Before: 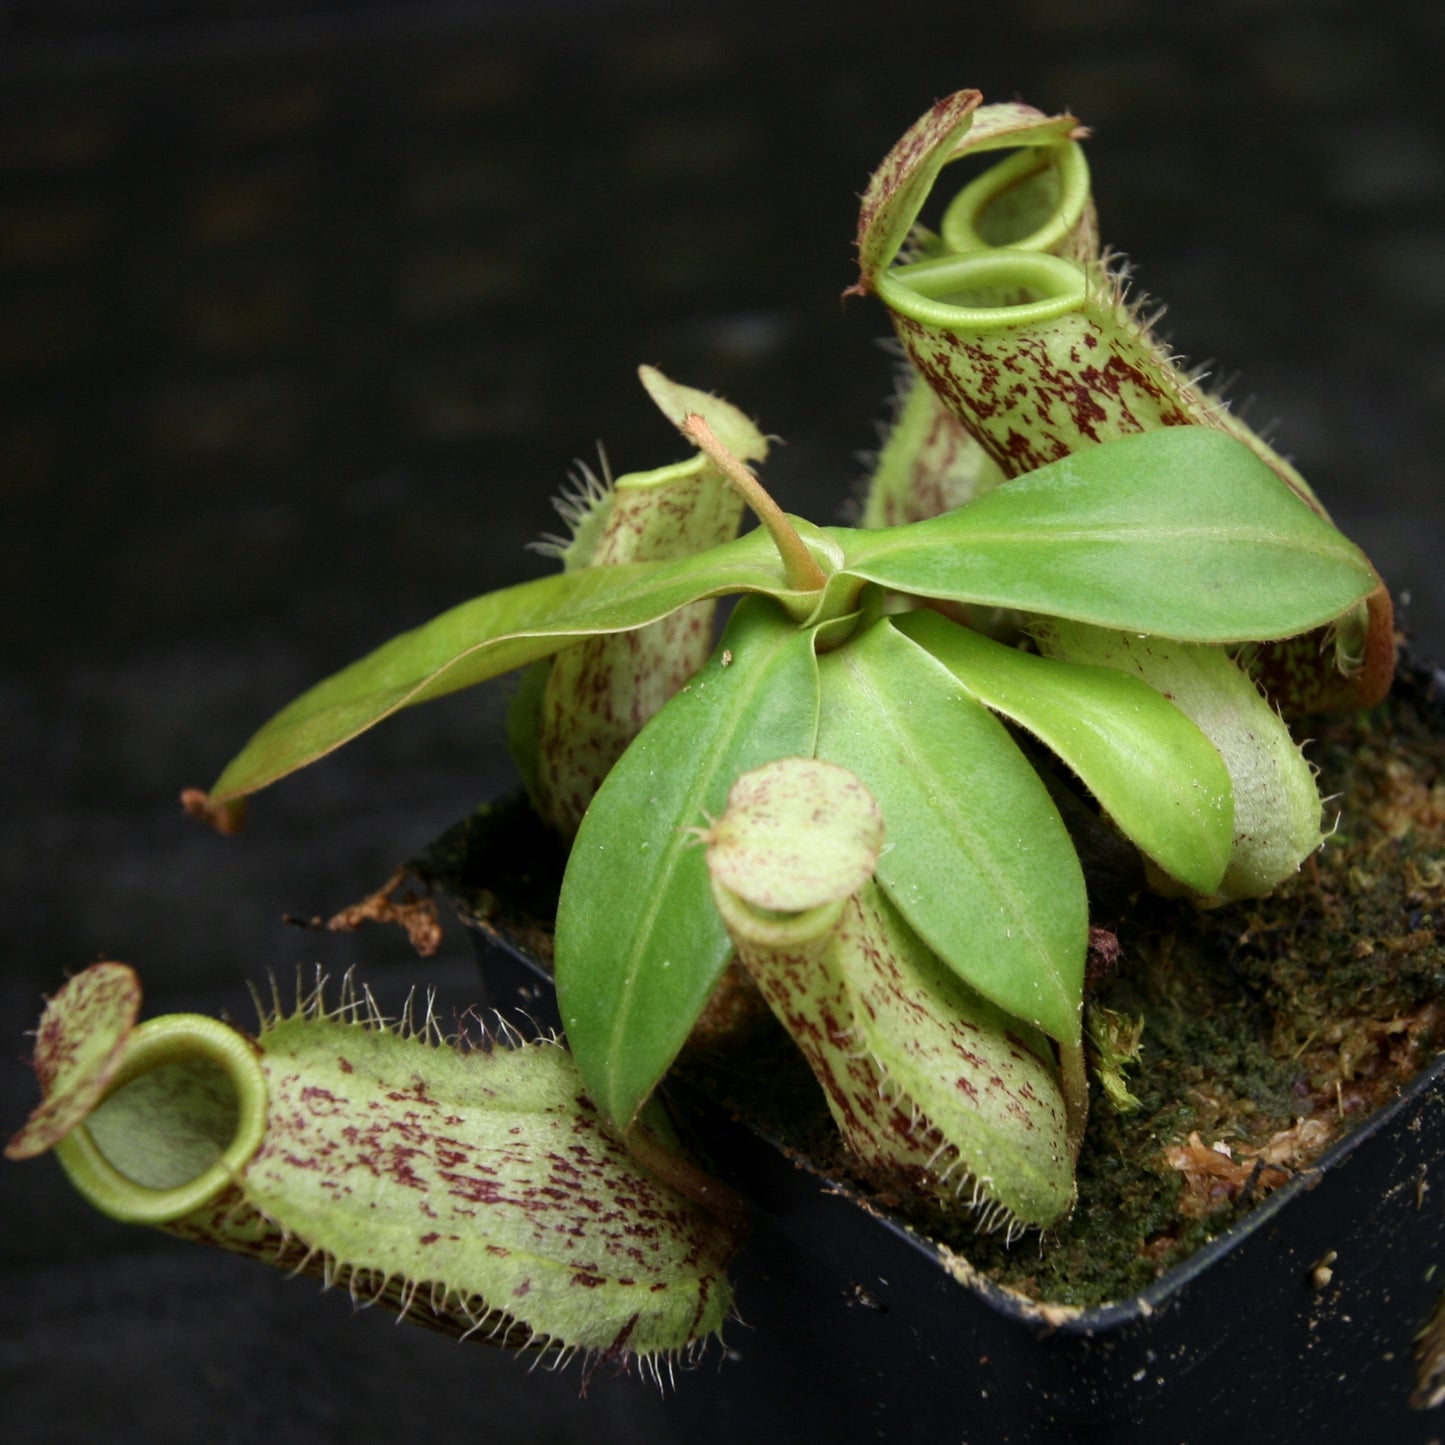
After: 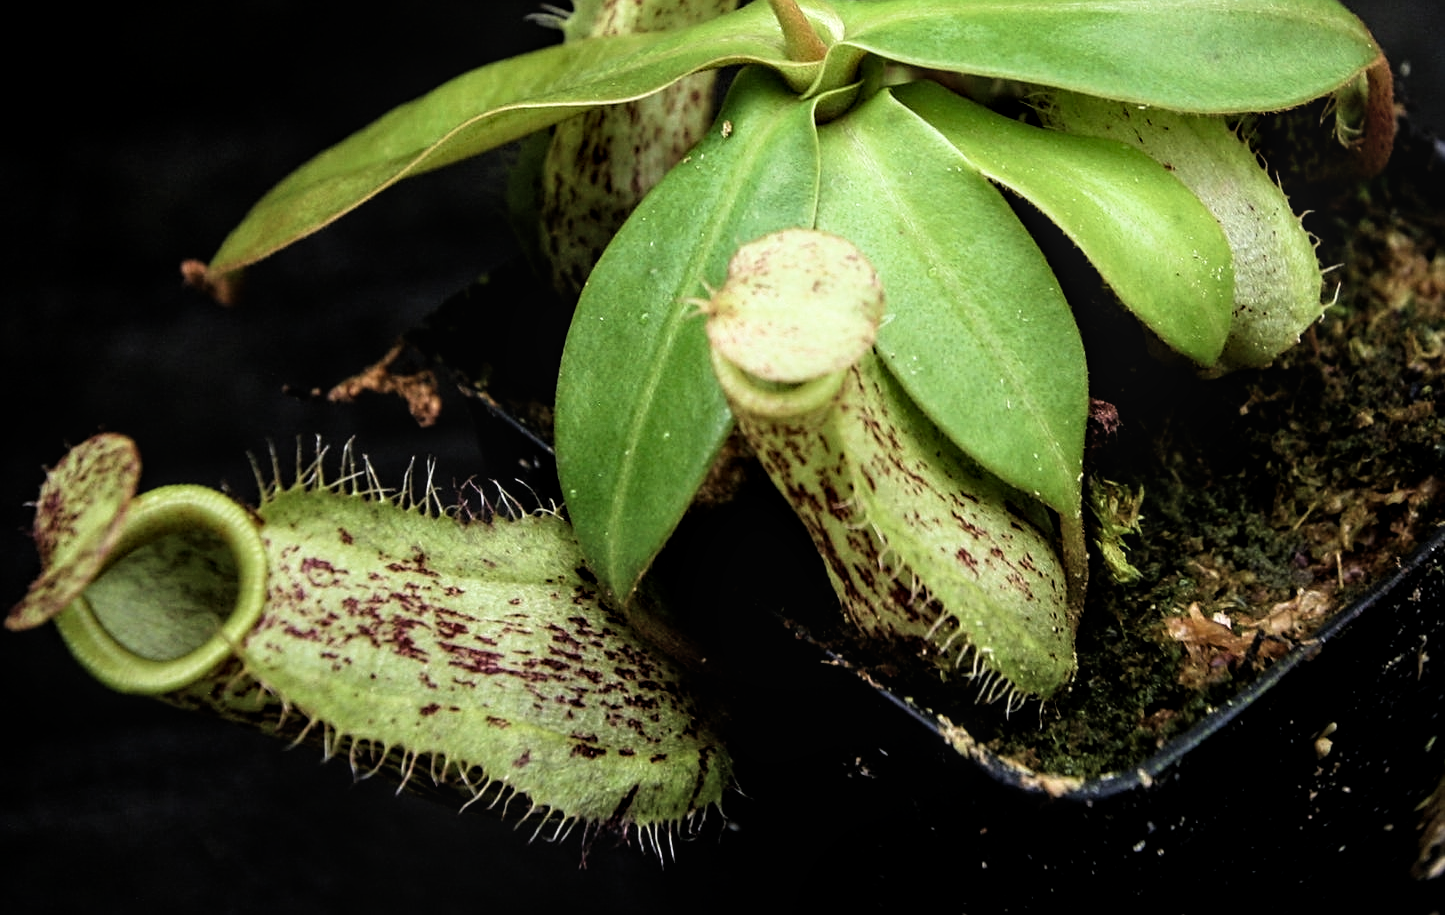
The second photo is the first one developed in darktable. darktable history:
crop and rotate: top 36.634%
local contrast: on, module defaults
filmic rgb: black relative exposure -8.69 EV, white relative exposure 2.71 EV, target black luminance 0%, hardness 6.27, latitude 76.99%, contrast 1.328, shadows ↔ highlights balance -0.293%
velvia: on, module defaults
sharpen: on, module defaults
